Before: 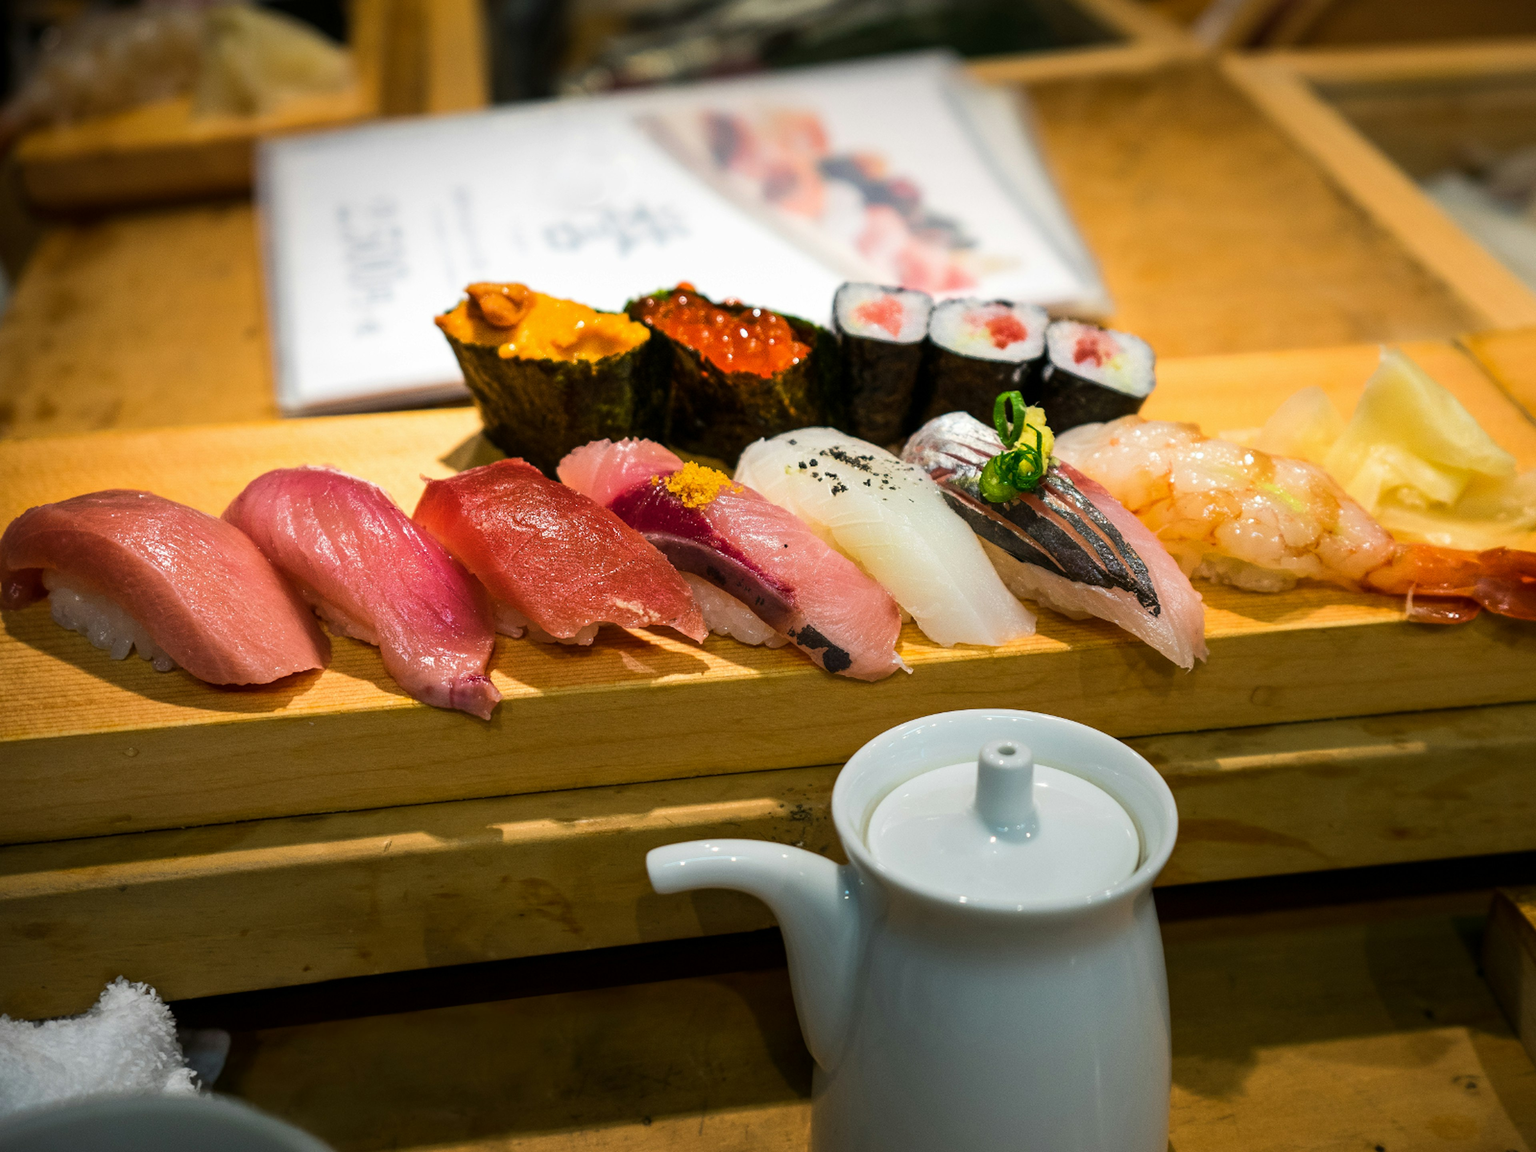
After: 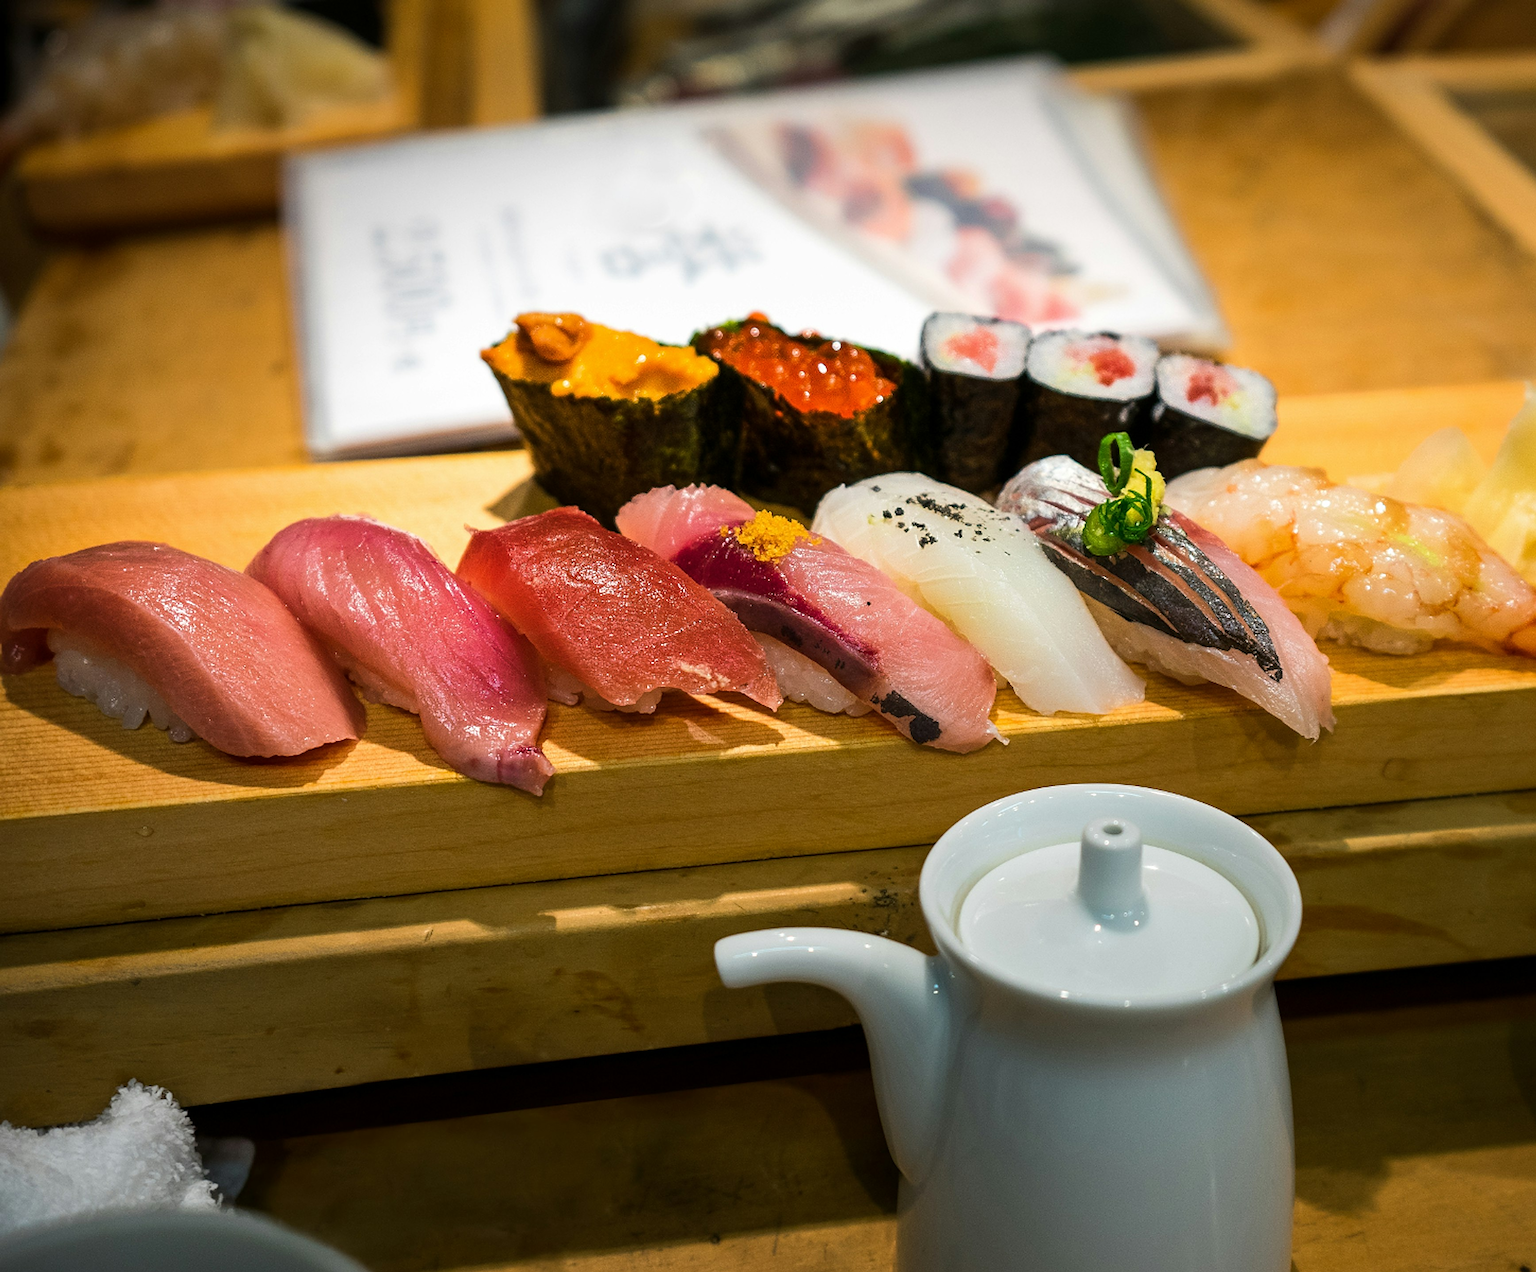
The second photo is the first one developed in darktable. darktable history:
crop: right 9.495%, bottom 0.027%
sharpen: on, module defaults
